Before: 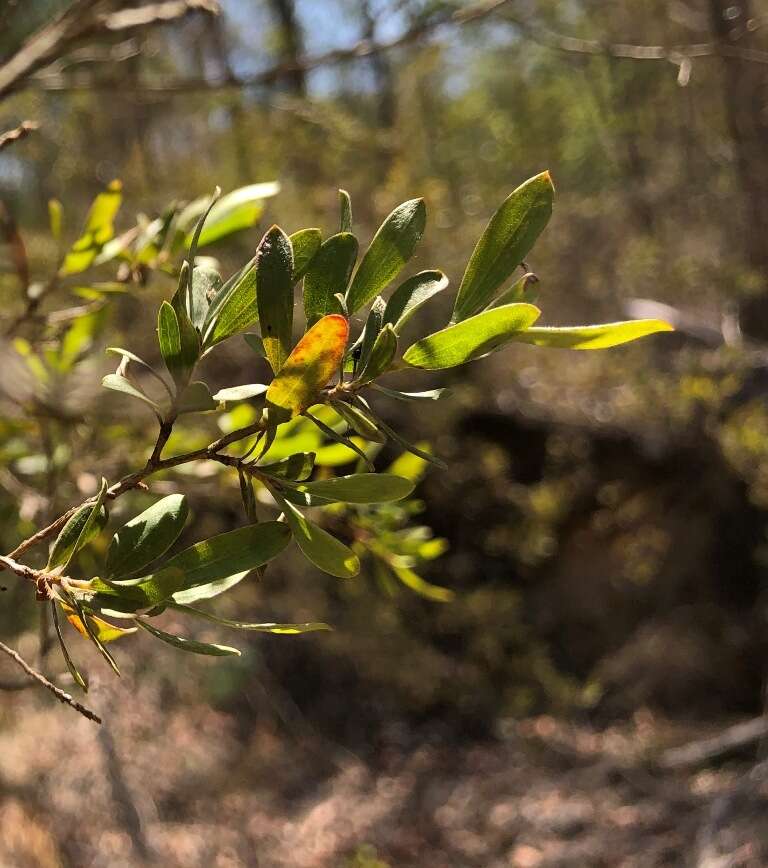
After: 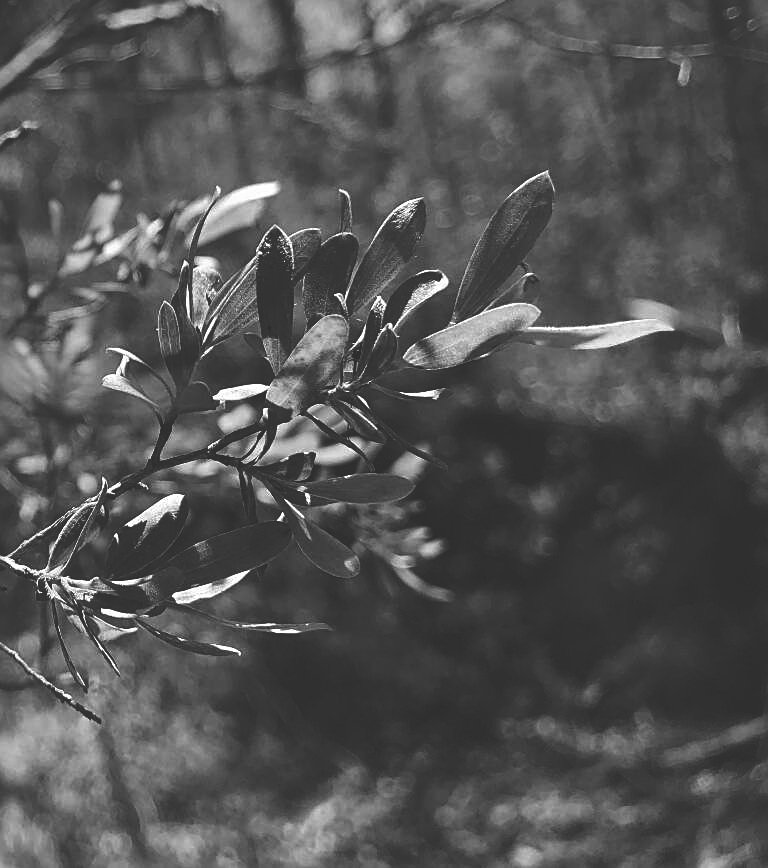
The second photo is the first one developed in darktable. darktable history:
contrast brightness saturation: saturation -0.04
sharpen: on, module defaults
rgb curve: curves: ch0 [(0, 0.186) (0.314, 0.284) (0.775, 0.708) (1, 1)], compensate middle gray true, preserve colors none
monochrome: on, module defaults
